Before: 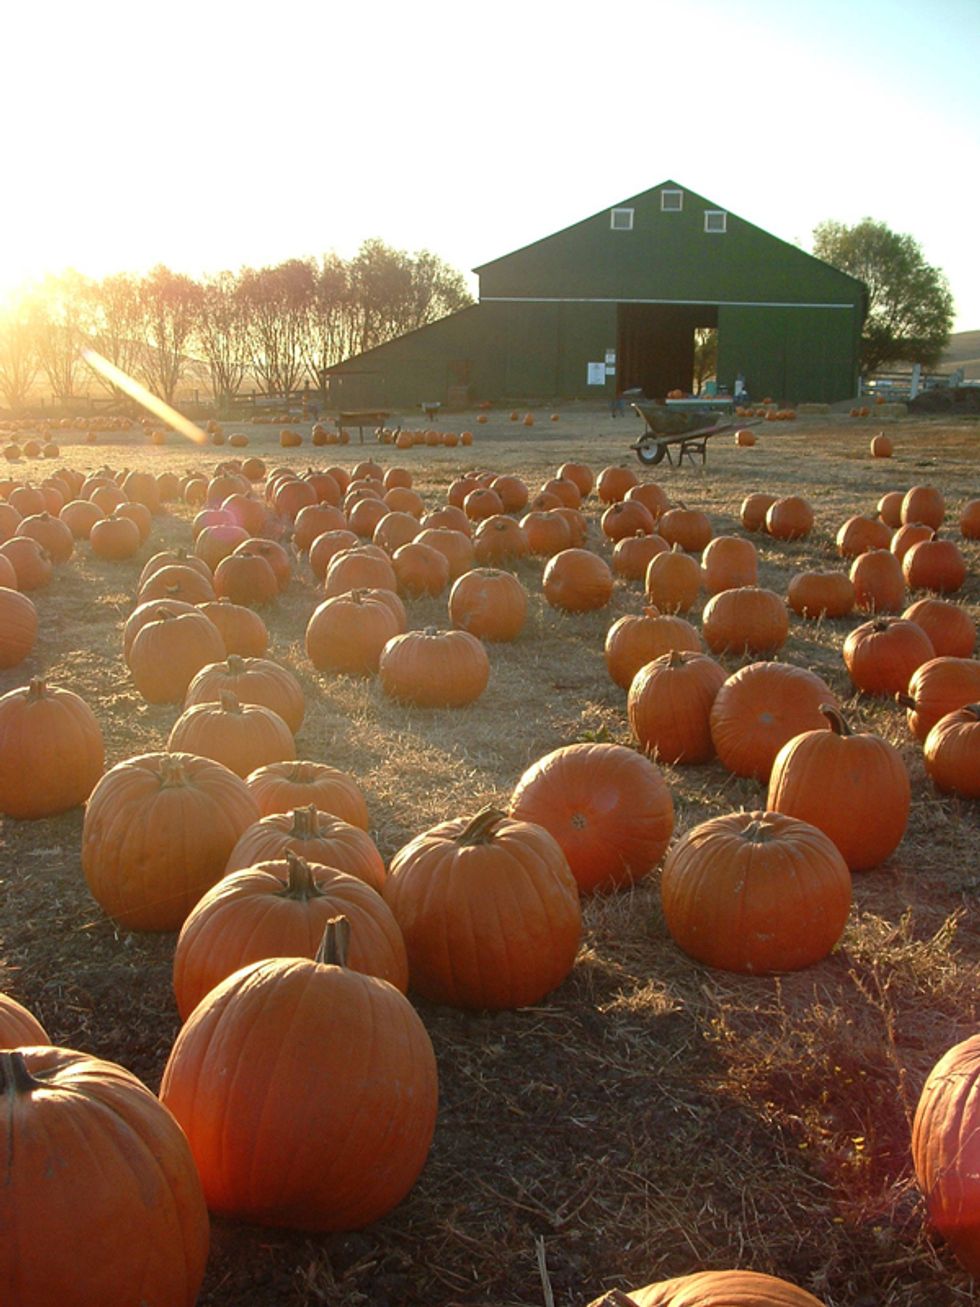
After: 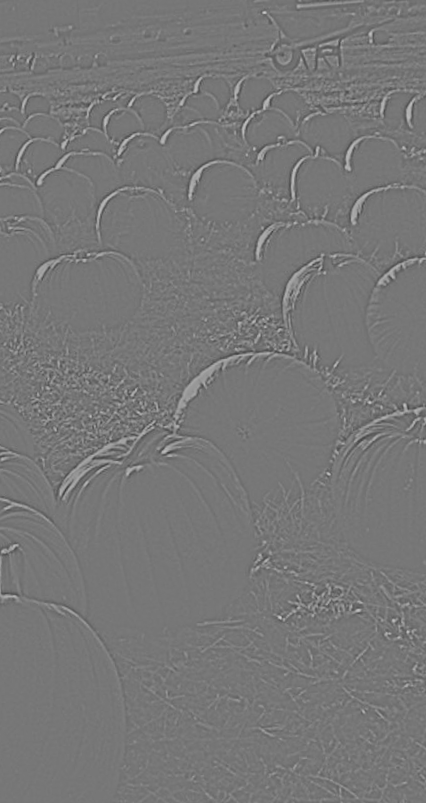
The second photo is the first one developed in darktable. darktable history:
shadows and highlights: shadows 49, highlights -41, soften with gaussian
rotate and perspective: rotation -4.57°, crop left 0.054, crop right 0.944, crop top 0.087, crop bottom 0.914
crop: left 35.432%, top 26.233%, right 20.145%, bottom 3.432%
contrast brightness saturation: contrast 0.28
highpass: sharpness 9.84%, contrast boost 9.94%
tone equalizer: -8 EV -0.75 EV, -7 EV -0.7 EV, -6 EV -0.6 EV, -5 EV -0.4 EV, -3 EV 0.4 EV, -2 EV 0.6 EV, -1 EV 0.7 EV, +0 EV 0.75 EV, edges refinement/feathering 500, mask exposure compensation -1.57 EV, preserve details no
